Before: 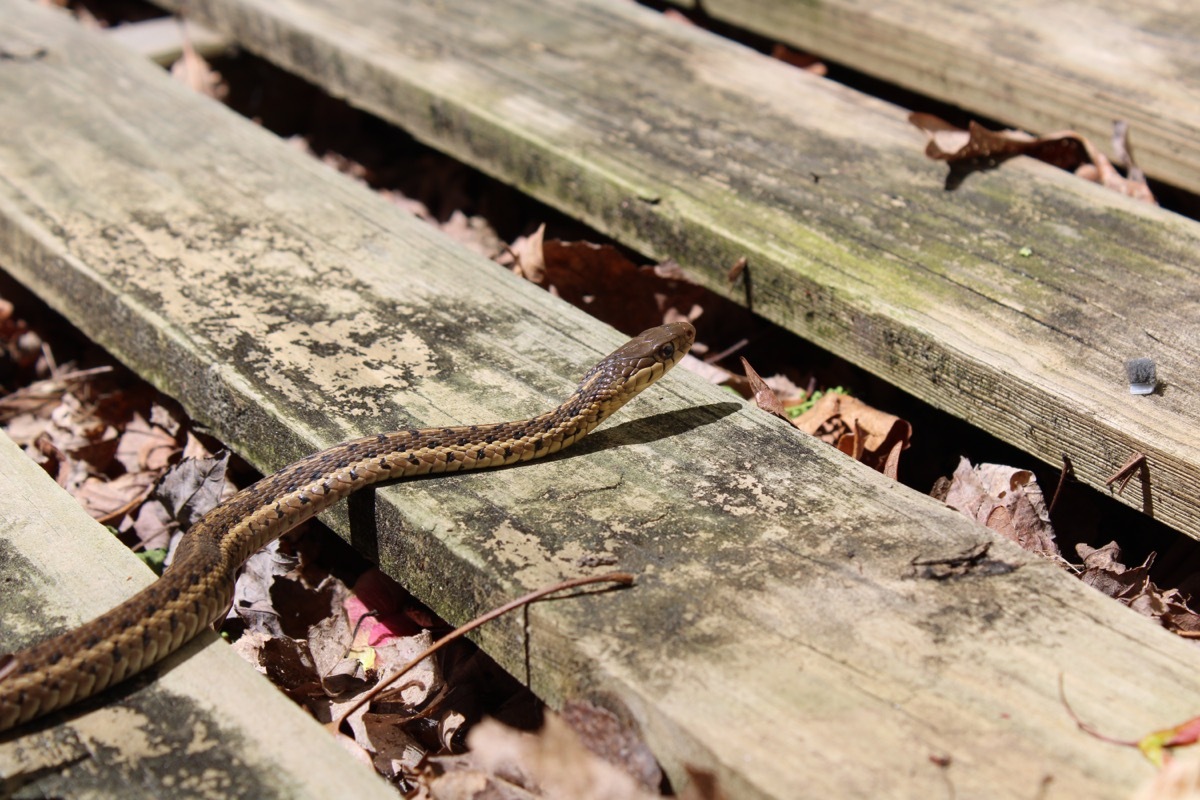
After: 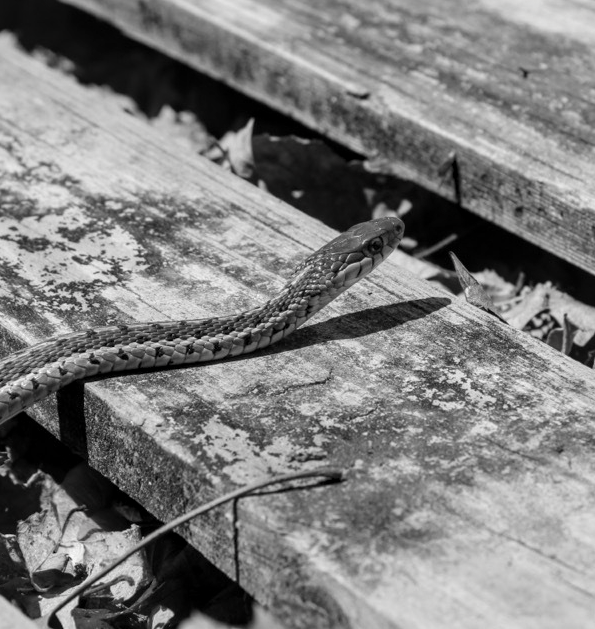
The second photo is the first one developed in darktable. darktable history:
contrast brightness saturation: saturation -0.988
crop and rotate: angle 0.02°, left 24.294%, top 13.206%, right 26.076%, bottom 8.025%
local contrast: on, module defaults
exposure: exposure -0.044 EV, compensate highlight preservation false
